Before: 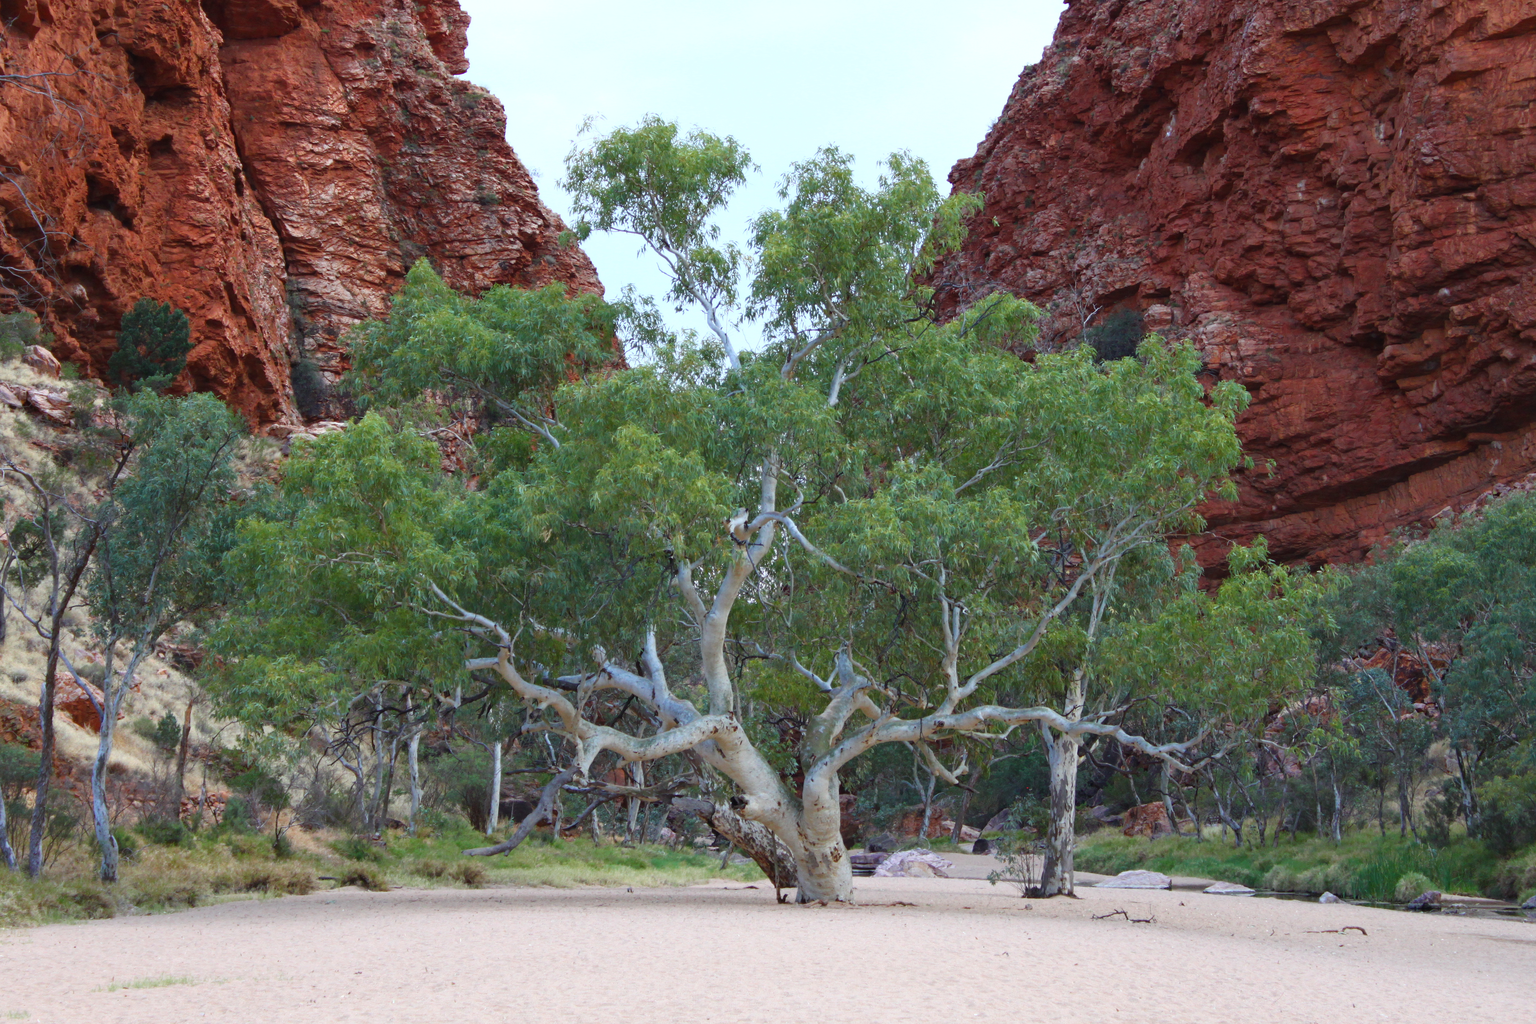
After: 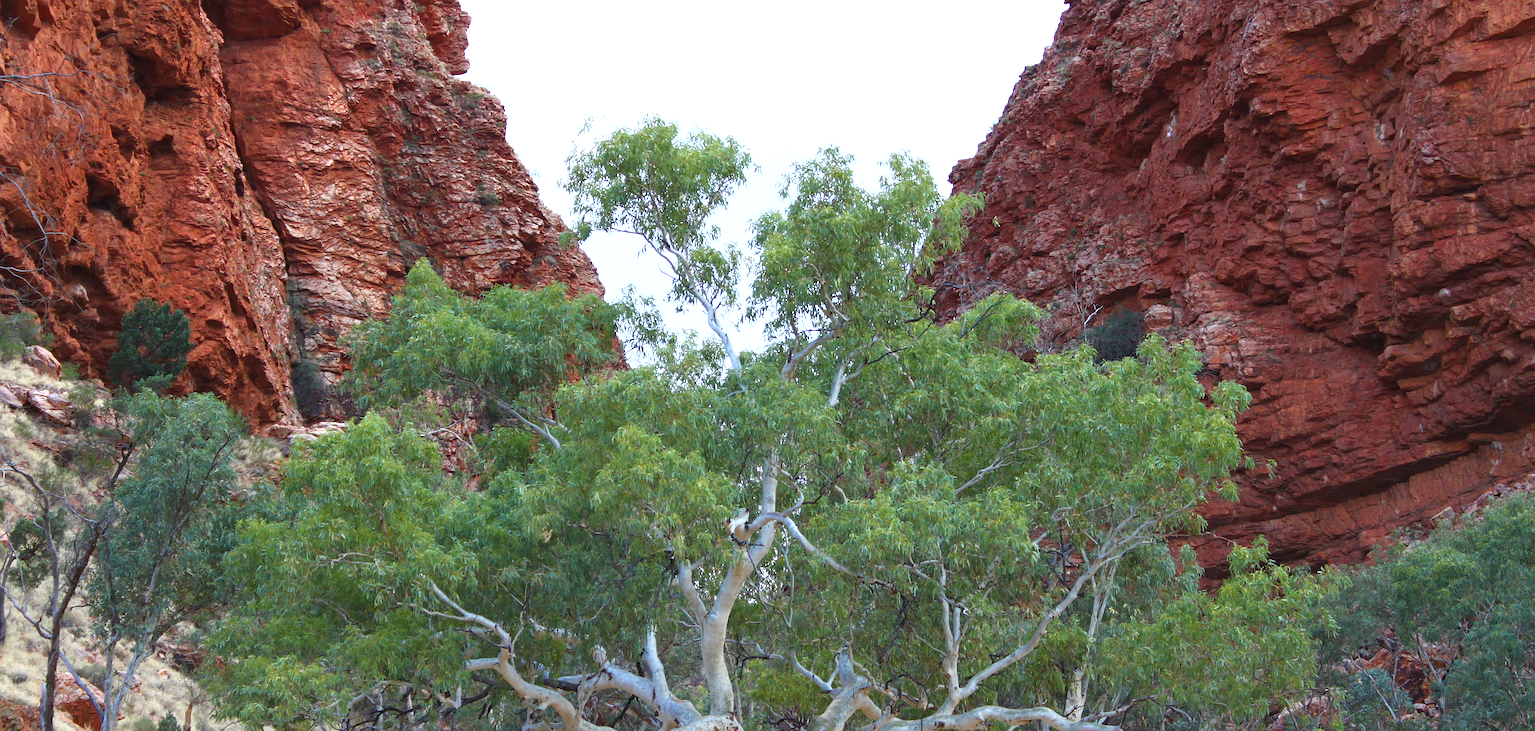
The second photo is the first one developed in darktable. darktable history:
sharpen: radius 2.167, amount 0.381, threshold 0
exposure: black level correction 0, exposure 0.4 EV, compensate exposure bias true, compensate highlight preservation false
crop: bottom 28.576%
